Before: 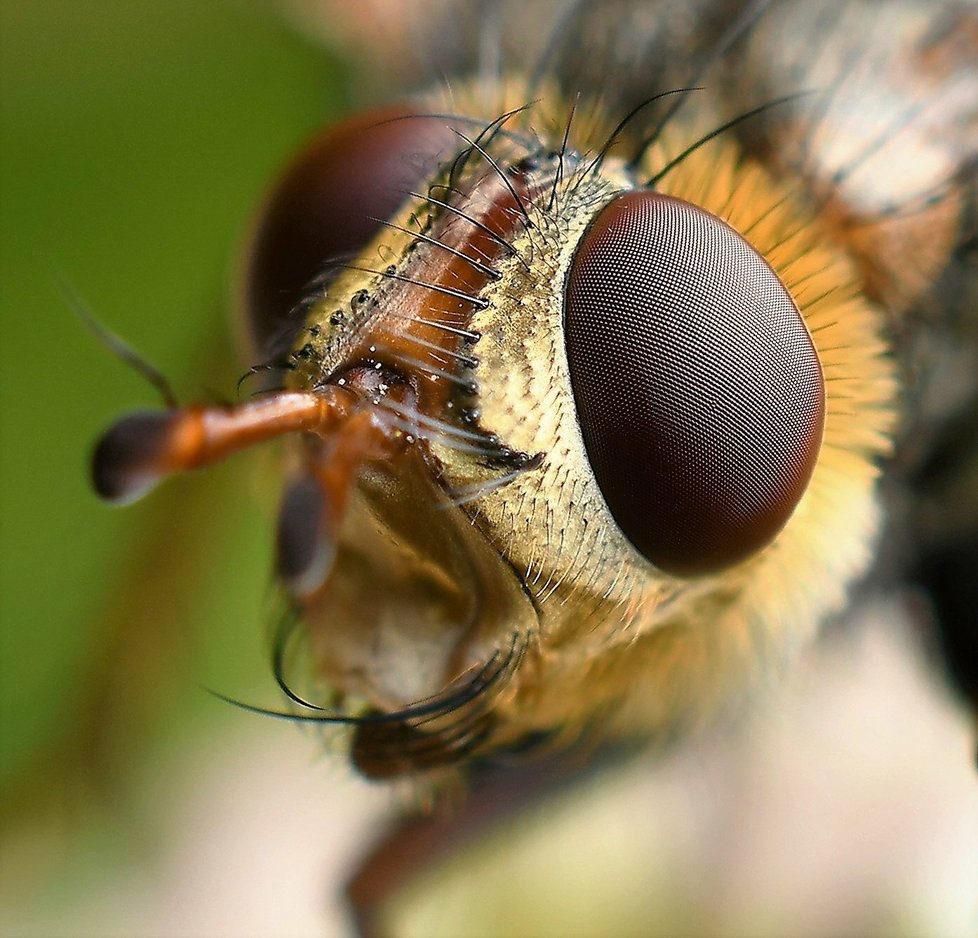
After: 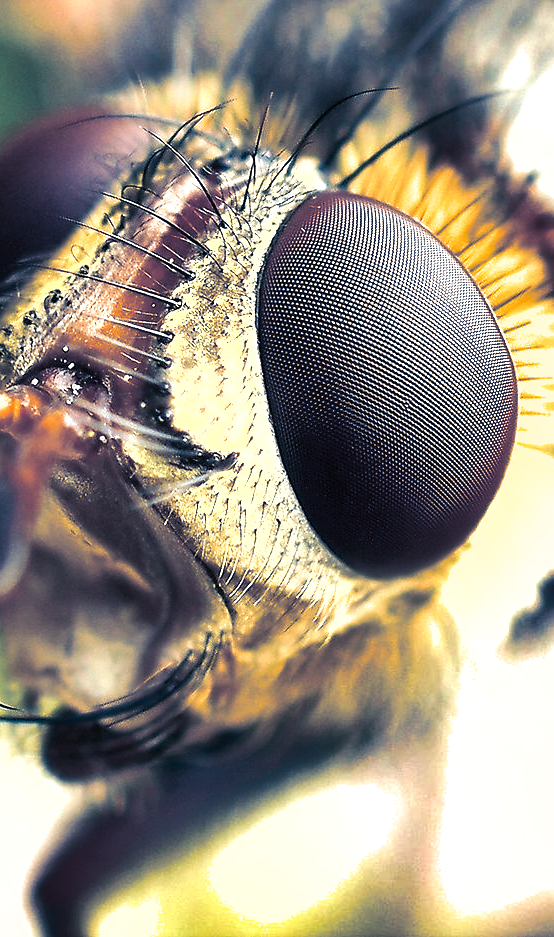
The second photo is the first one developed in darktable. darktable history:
shadows and highlights: radius 108.52, shadows 44.07, highlights -67.8, low approximation 0.01, soften with gaussian
split-toning: shadows › hue 226.8°, shadows › saturation 0.84
exposure: black level correction 0, exposure 1 EV, compensate exposure bias true, compensate highlight preservation false
crop: left 31.458%, top 0%, right 11.876%
local contrast: mode bilateral grid, contrast 20, coarseness 50, detail 150%, midtone range 0.2
